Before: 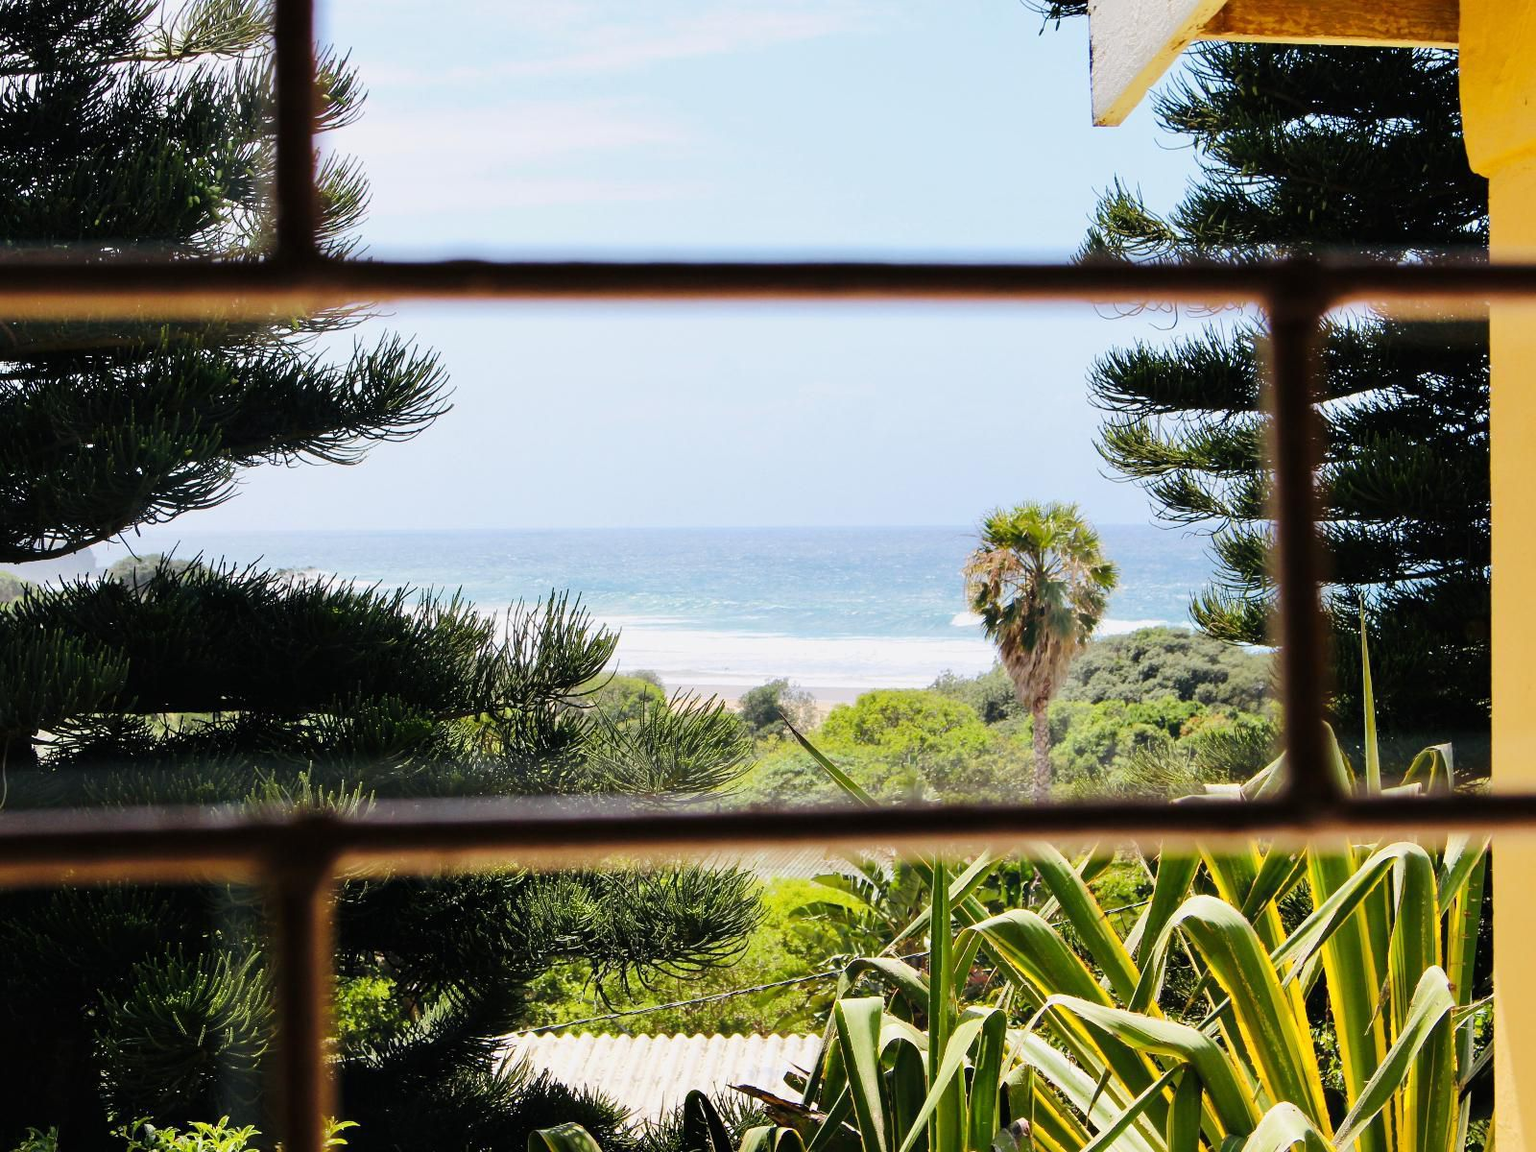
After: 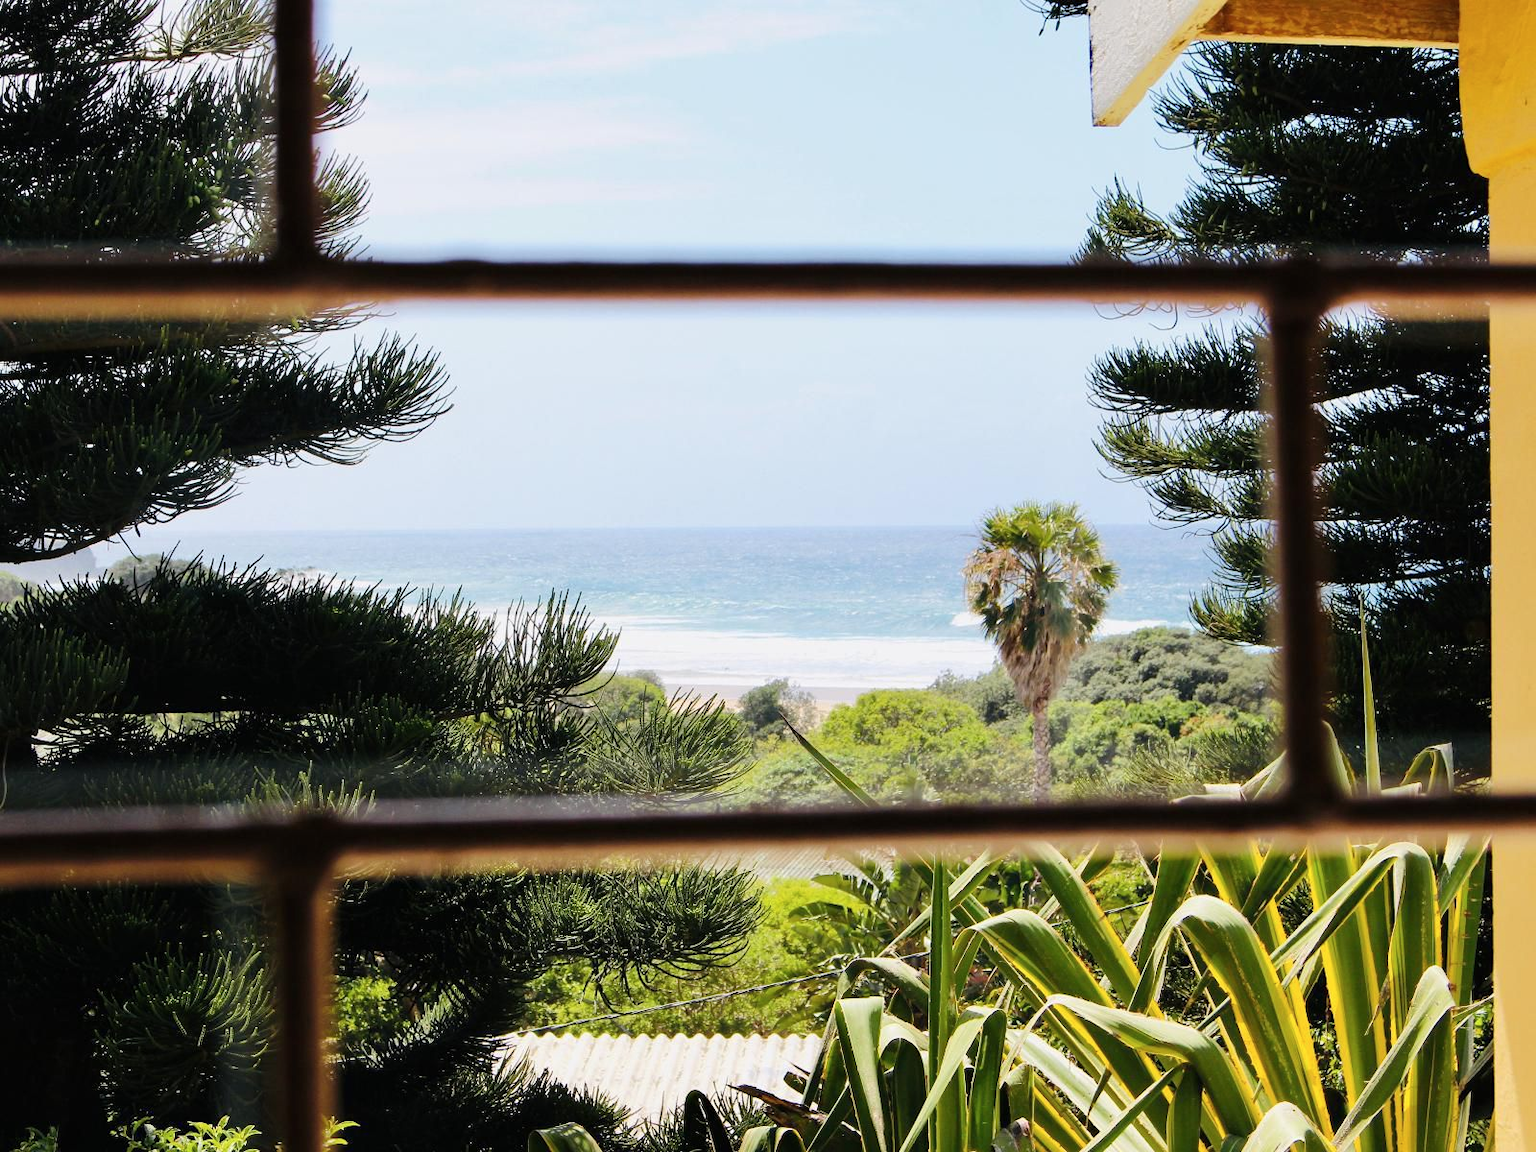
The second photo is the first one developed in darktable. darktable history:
contrast brightness saturation: saturation -0.055
